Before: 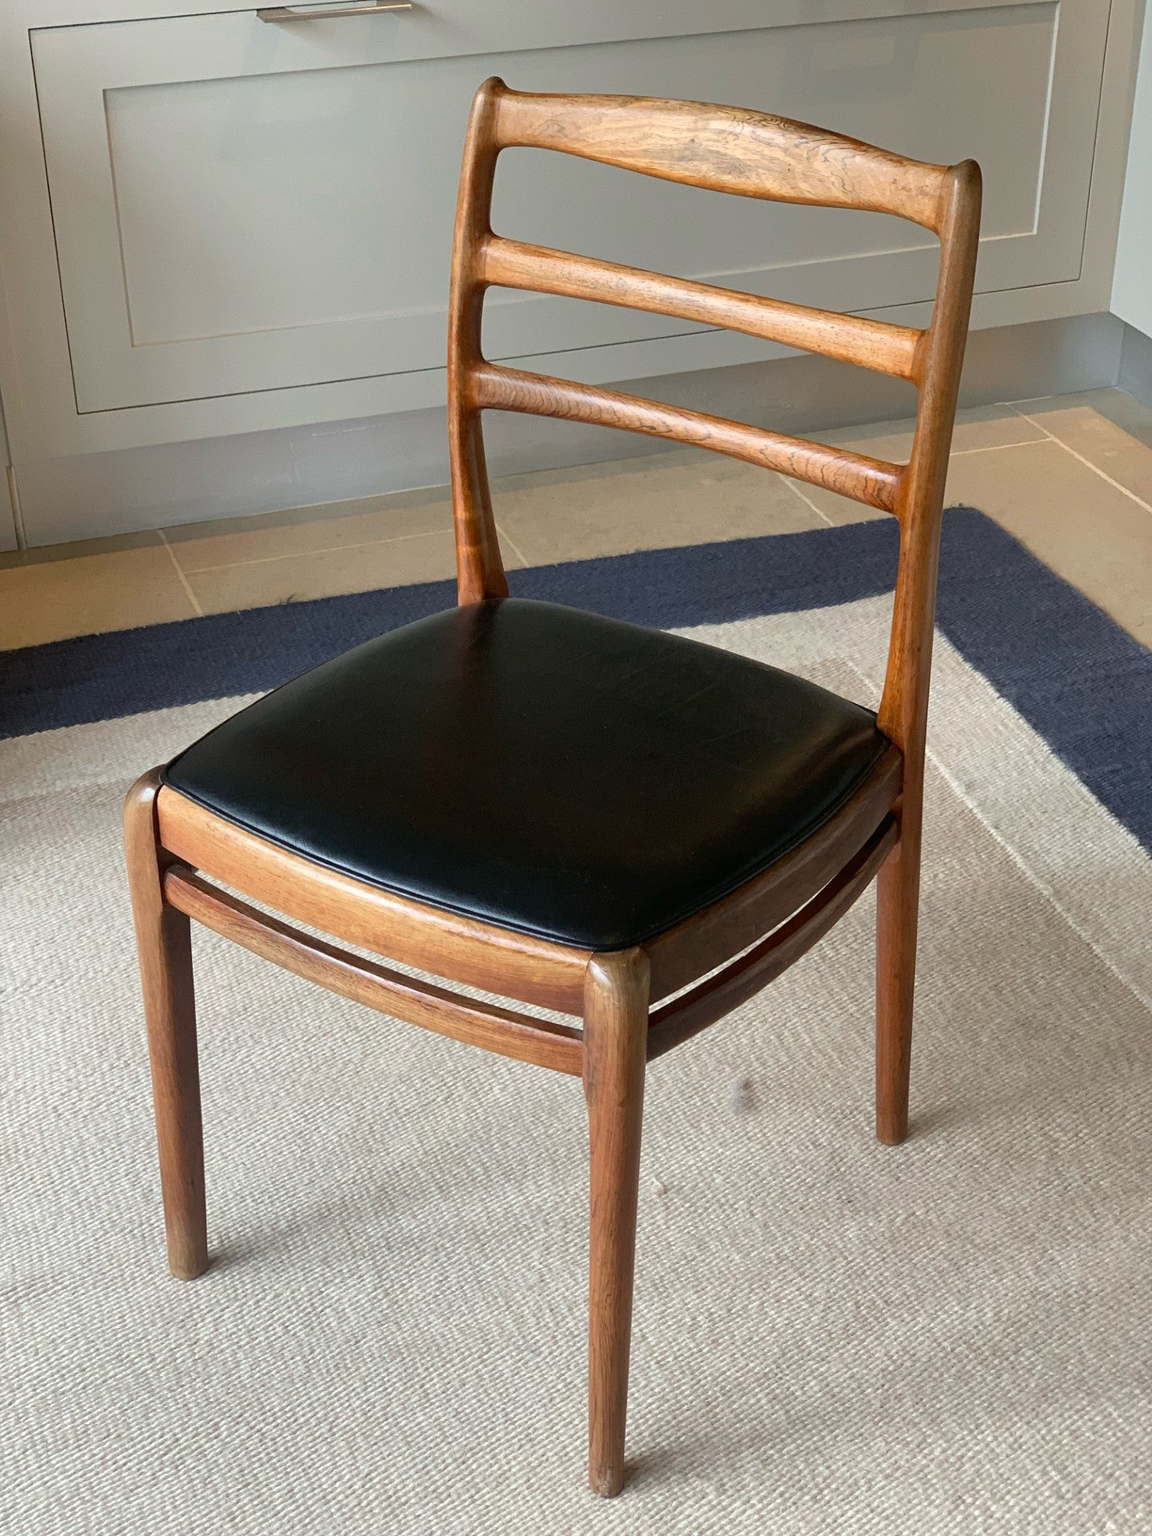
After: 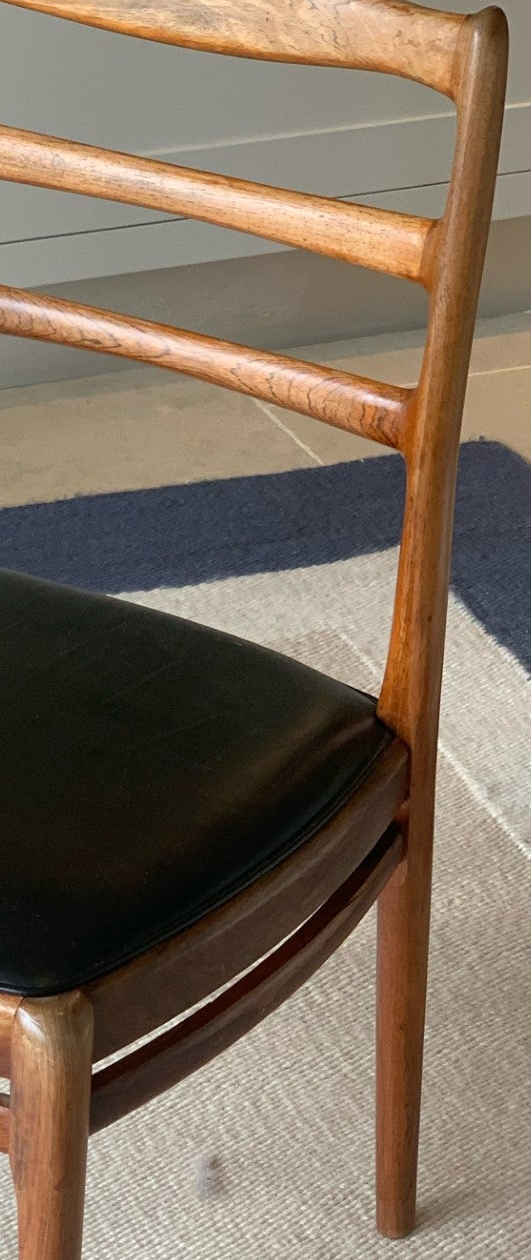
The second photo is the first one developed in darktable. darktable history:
crop and rotate: left 49.936%, top 10.094%, right 13.136%, bottom 24.256%
shadows and highlights: radius 334.93, shadows 63.48, highlights 6.06, compress 87.7%, highlights color adjustment 39.73%, soften with gaussian
